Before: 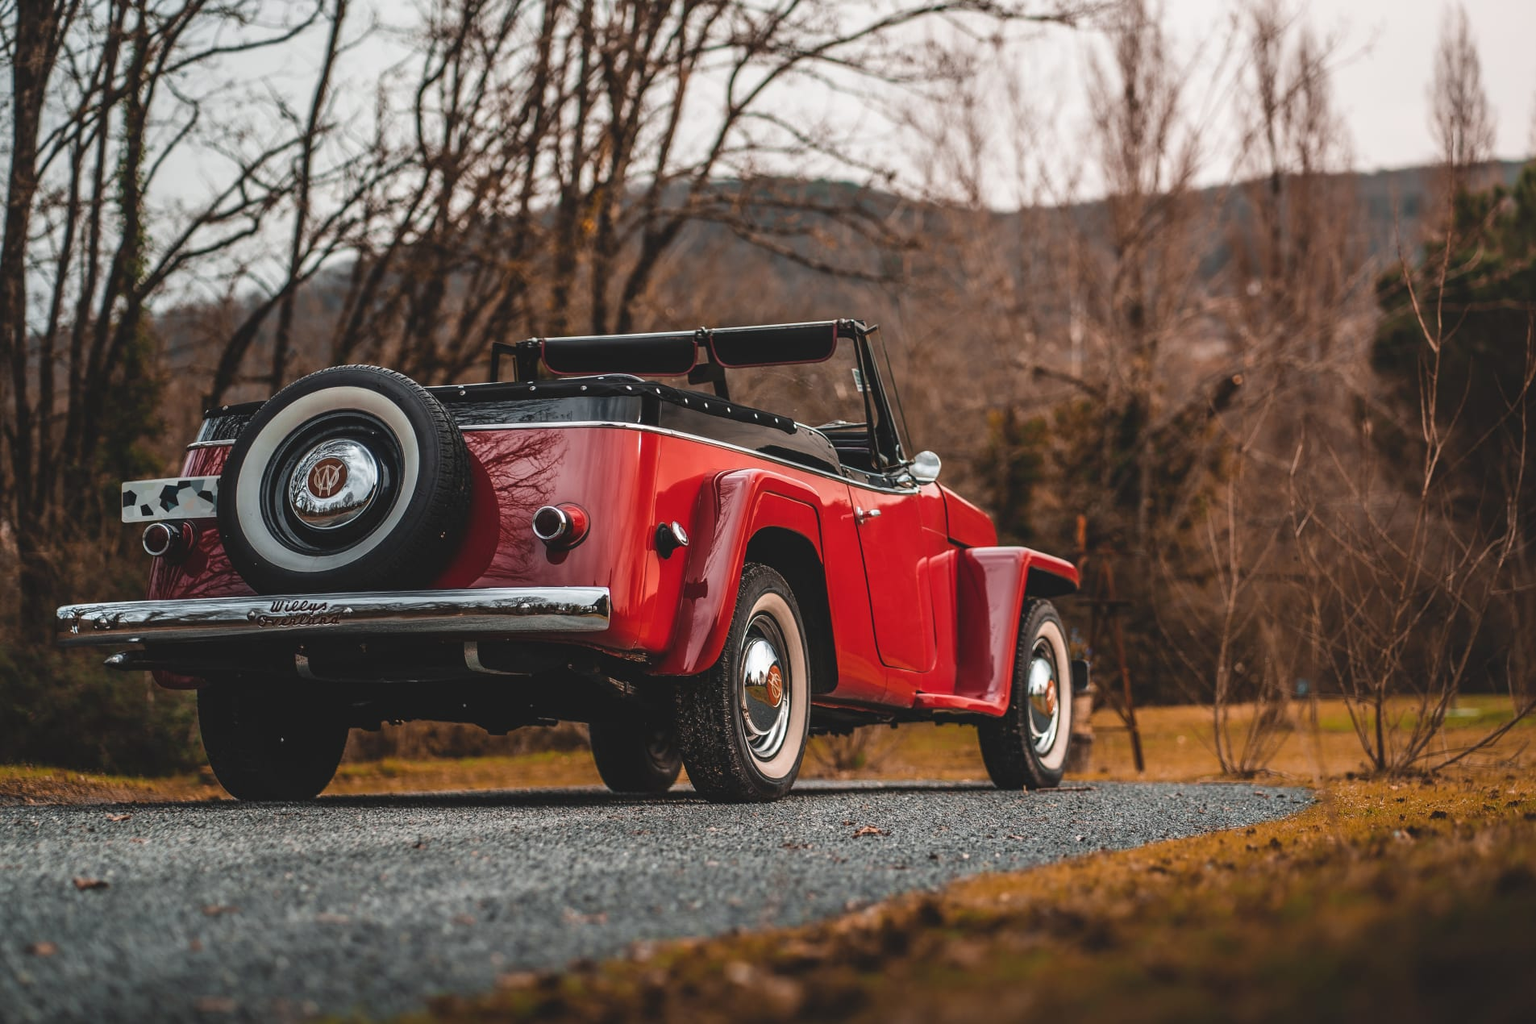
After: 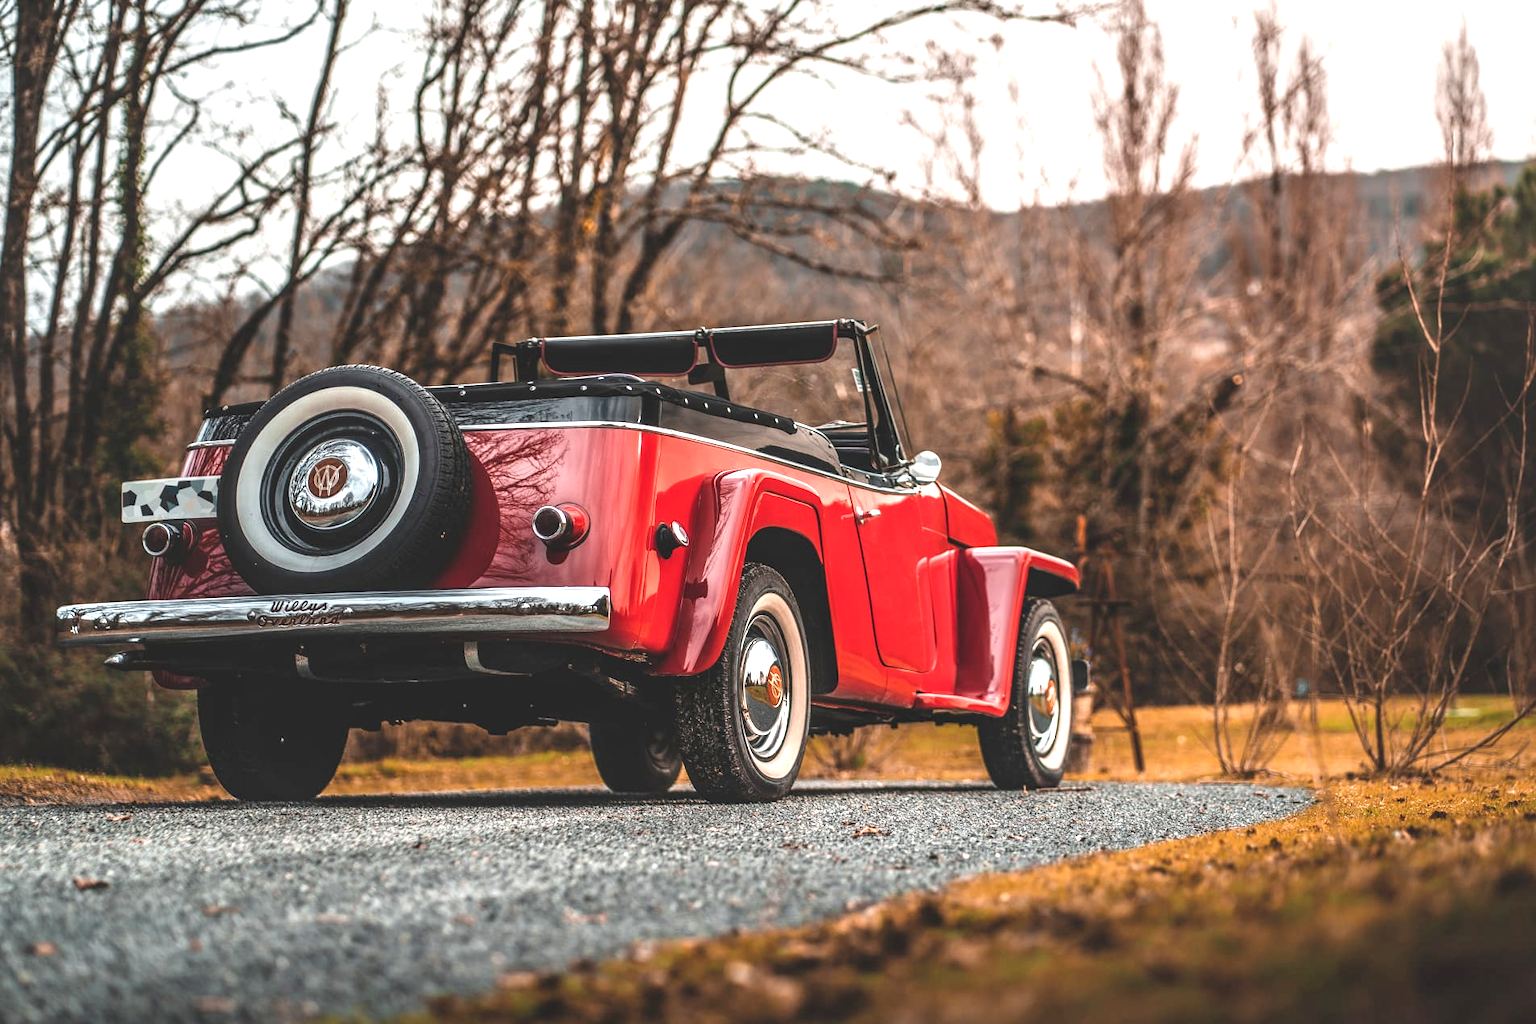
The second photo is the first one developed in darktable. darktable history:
color zones: curves: ch0 [(0, 0.5) (0.143, 0.5) (0.286, 0.5) (0.429, 0.5) (0.571, 0.5) (0.714, 0.476) (0.857, 0.5) (1, 0.5)]; ch2 [(0, 0.5) (0.143, 0.5) (0.286, 0.5) (0.429, 0.5) (0.571, 0.5) (0.714, 0.487) (0.857, 0.5) (1, 0.5)]
exposure: exposure 0.921 EV, compensate highlight preservation false
local contrast: detail 130%
